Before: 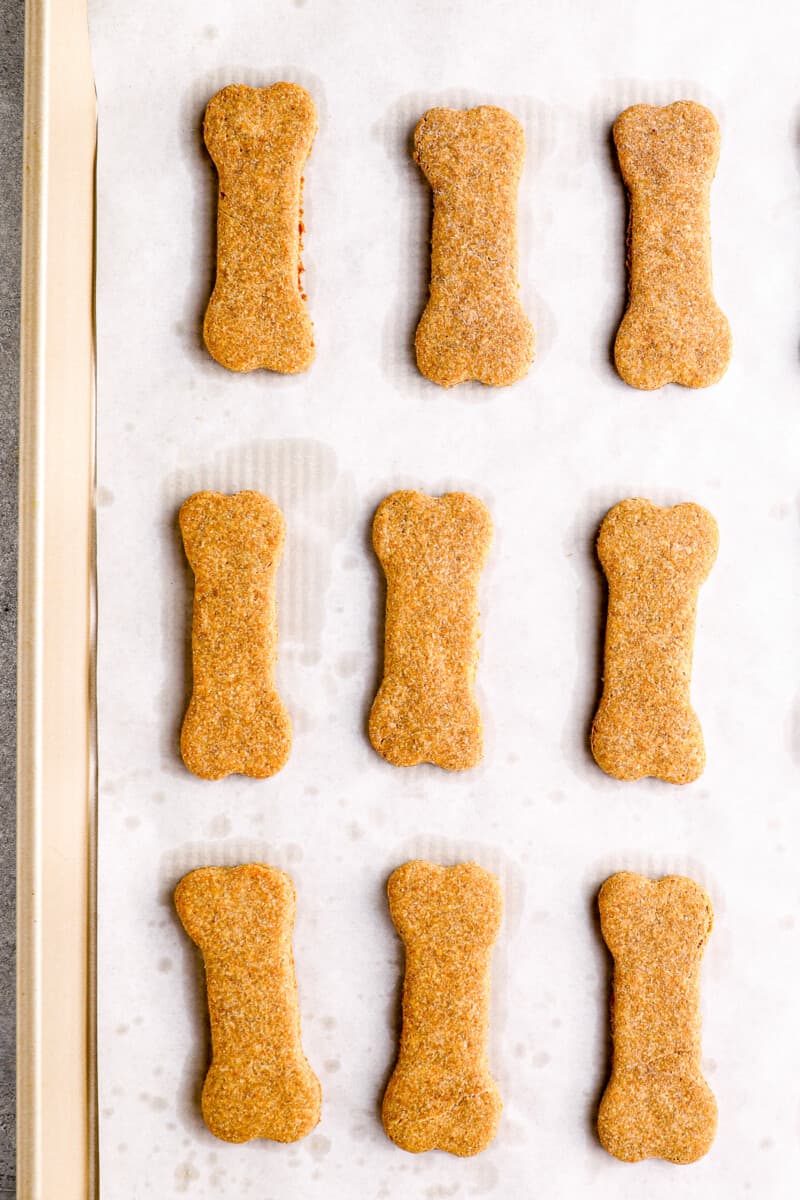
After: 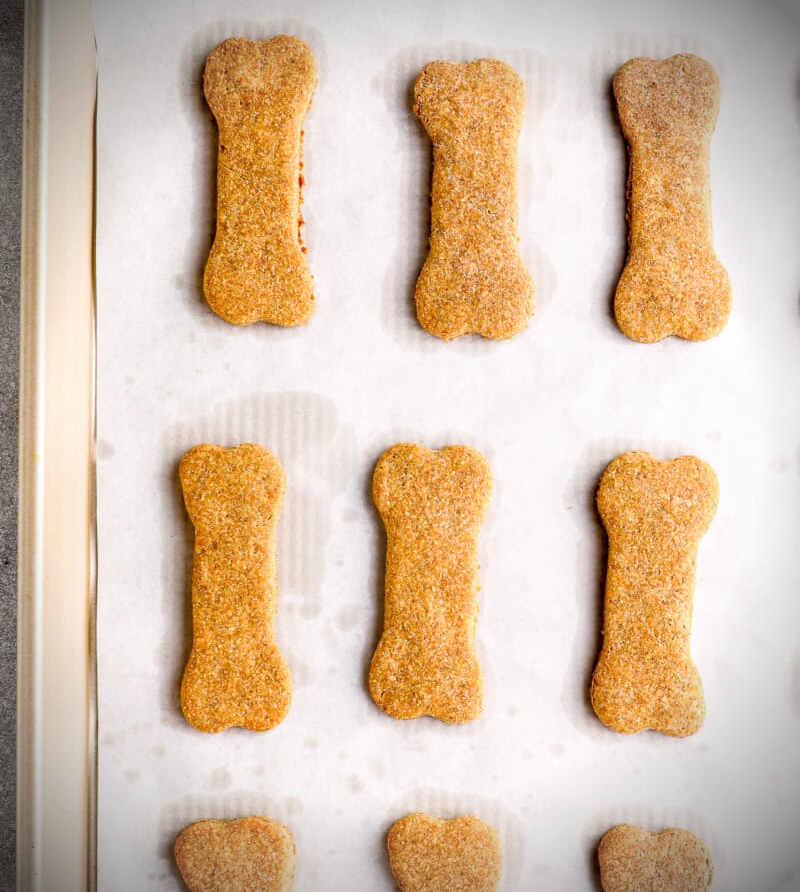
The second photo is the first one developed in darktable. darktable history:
crop: top 3.985%, bottom 21.608%
shadows and highlights: shadows 43.33, highlights 7.64
vignetting: brightness -0.813
